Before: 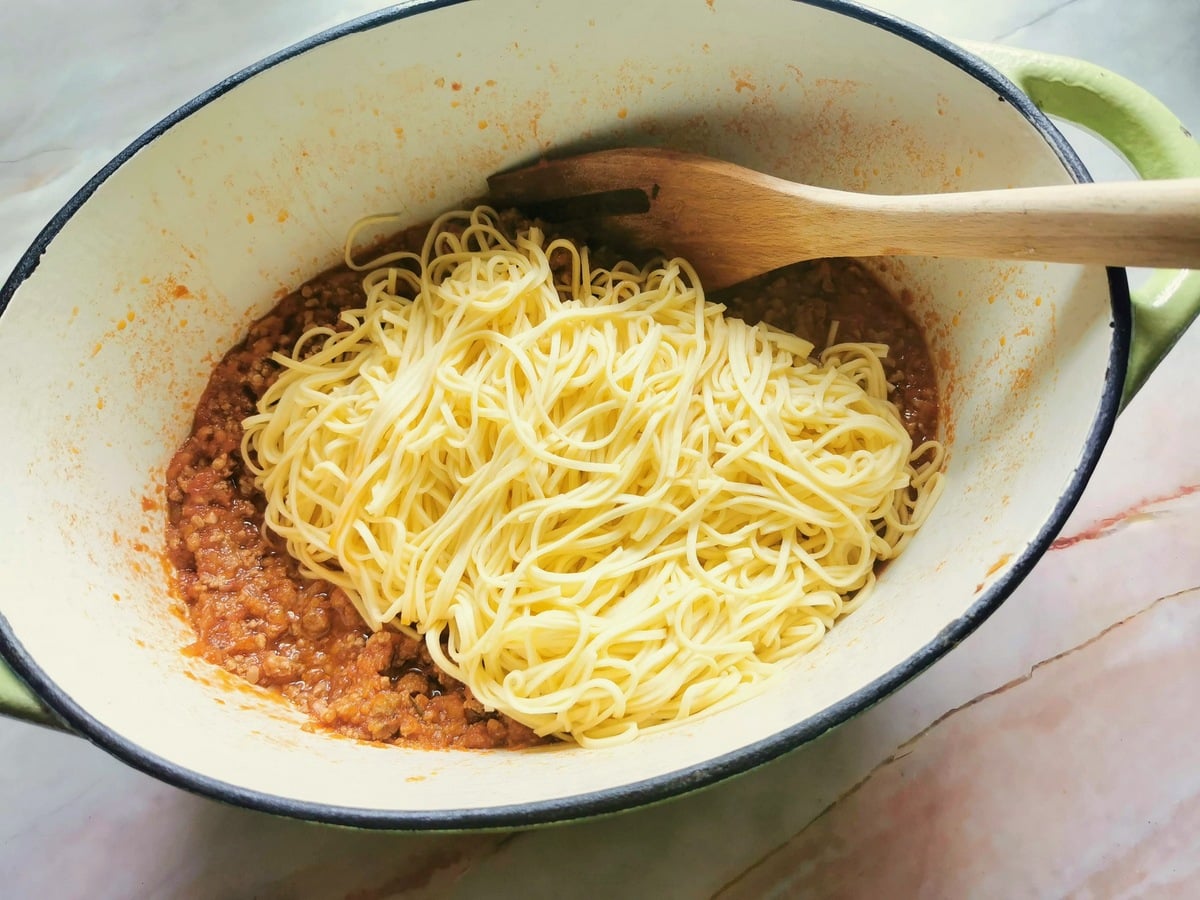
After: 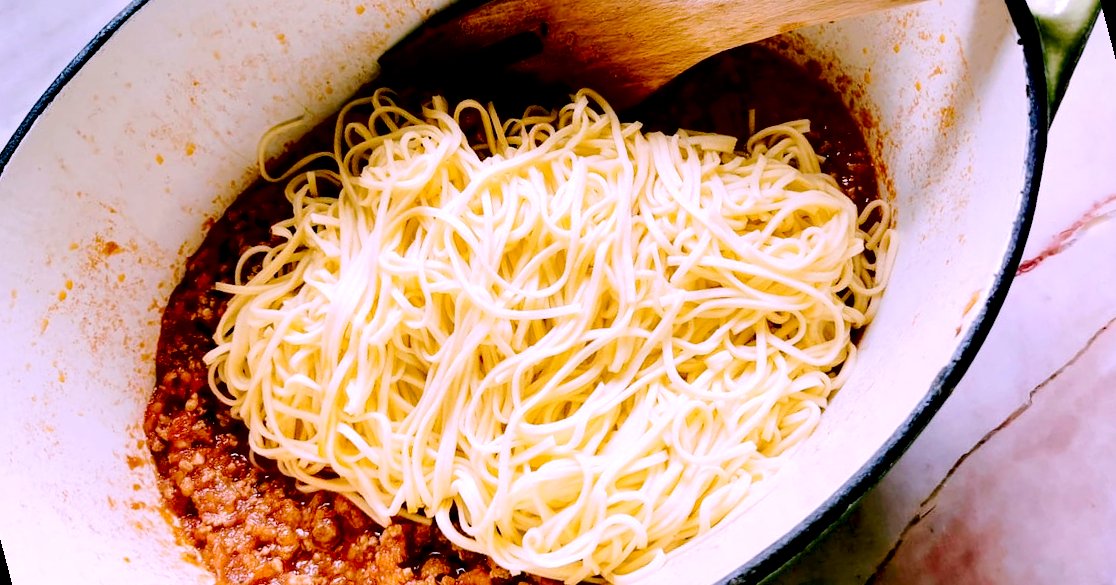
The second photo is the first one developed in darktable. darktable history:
color correction: highlights a* 15.03, highlights b* -25.07
rotate and perspective: rotation -14.8°, crop left 0.1, crop right 0.903, crop top 0.25, crop bottom 0.748
local contrast: highlights 123%, shadows 126%, detail 140%, midtone range 0.254
contrast brightness saturation: saturation -0.05
contrast equalizer: octaves 7, y [[0.6 ×6], [0.55 ×6], [0 ×6], [0 ×6], [0 ×6]], mix 0.15
white balance: emerald 1
exposure: black level correction 0.056, exposure -0.039 EV, compensate highlight preservation false
tone curve: curves: ch0 [(0, 0) (0.003, 0.031) (0.011, 0.041) (0.025, 0.054) (0.044, 0.06) (0.069, 0.083) (0.1, 0.108) (0.136, 0.135) (0.177, 0.179) (0.224, 0.231) (0.277, 0.294) (0.335, 0.378) (0.399, 0.463) (0.468, 0.552) (0.543, 0.627) (0.623, 0.694) (0.709, 0.776) (0.801, 0.849) (0.898, 0.905) (1, 1)], preserve colors none
